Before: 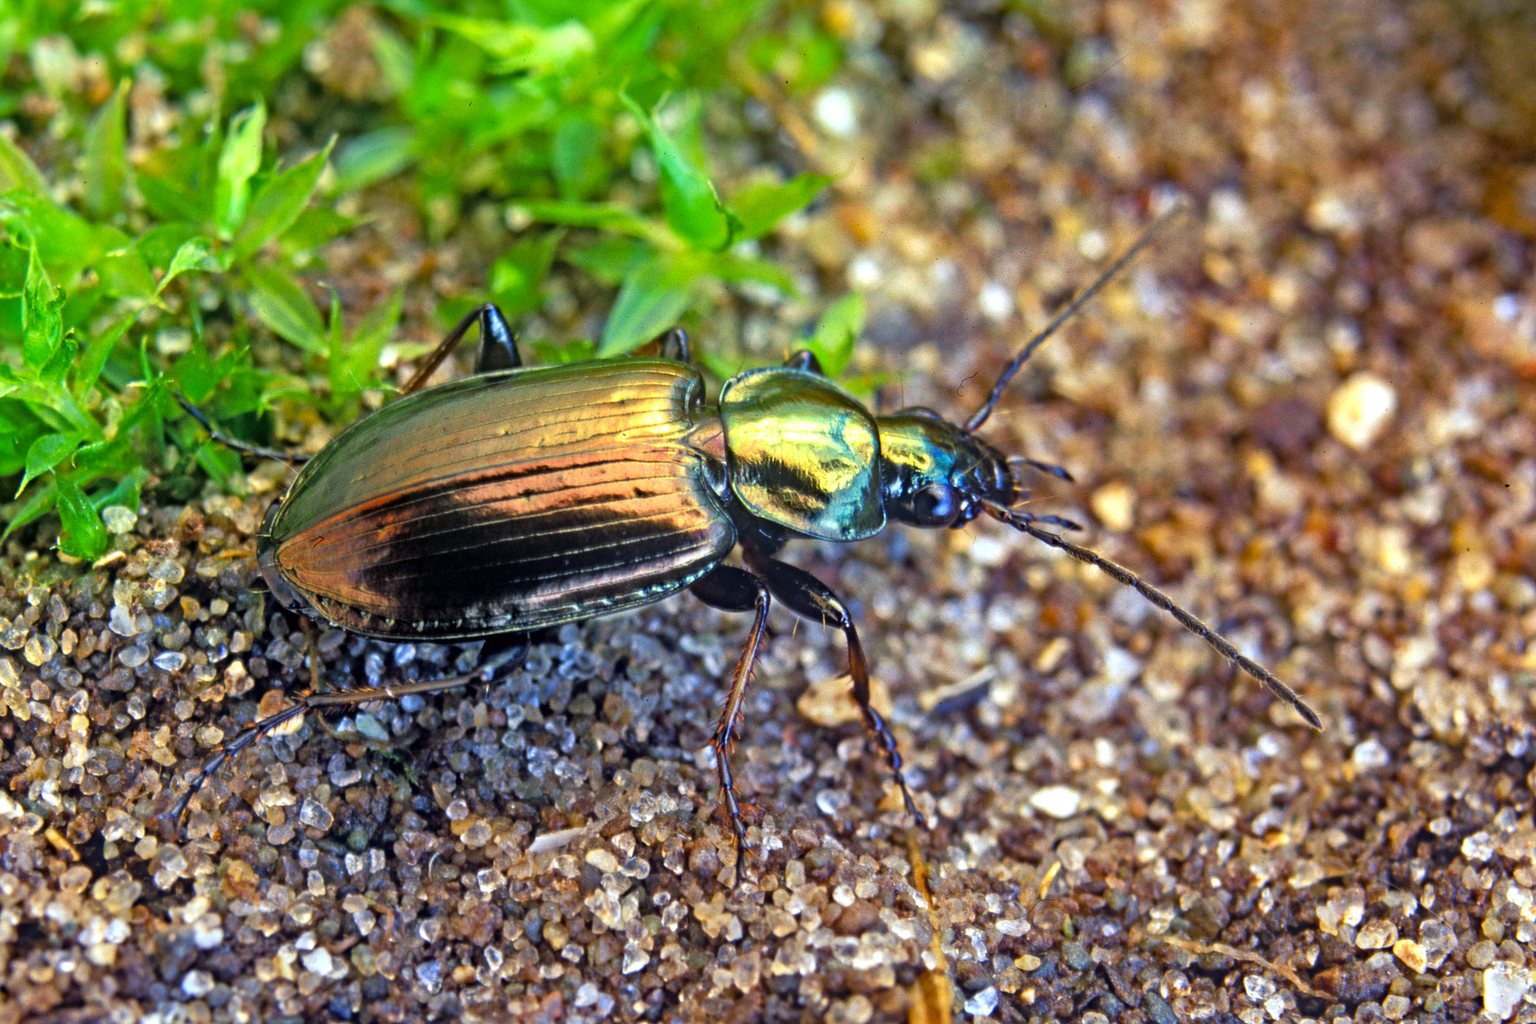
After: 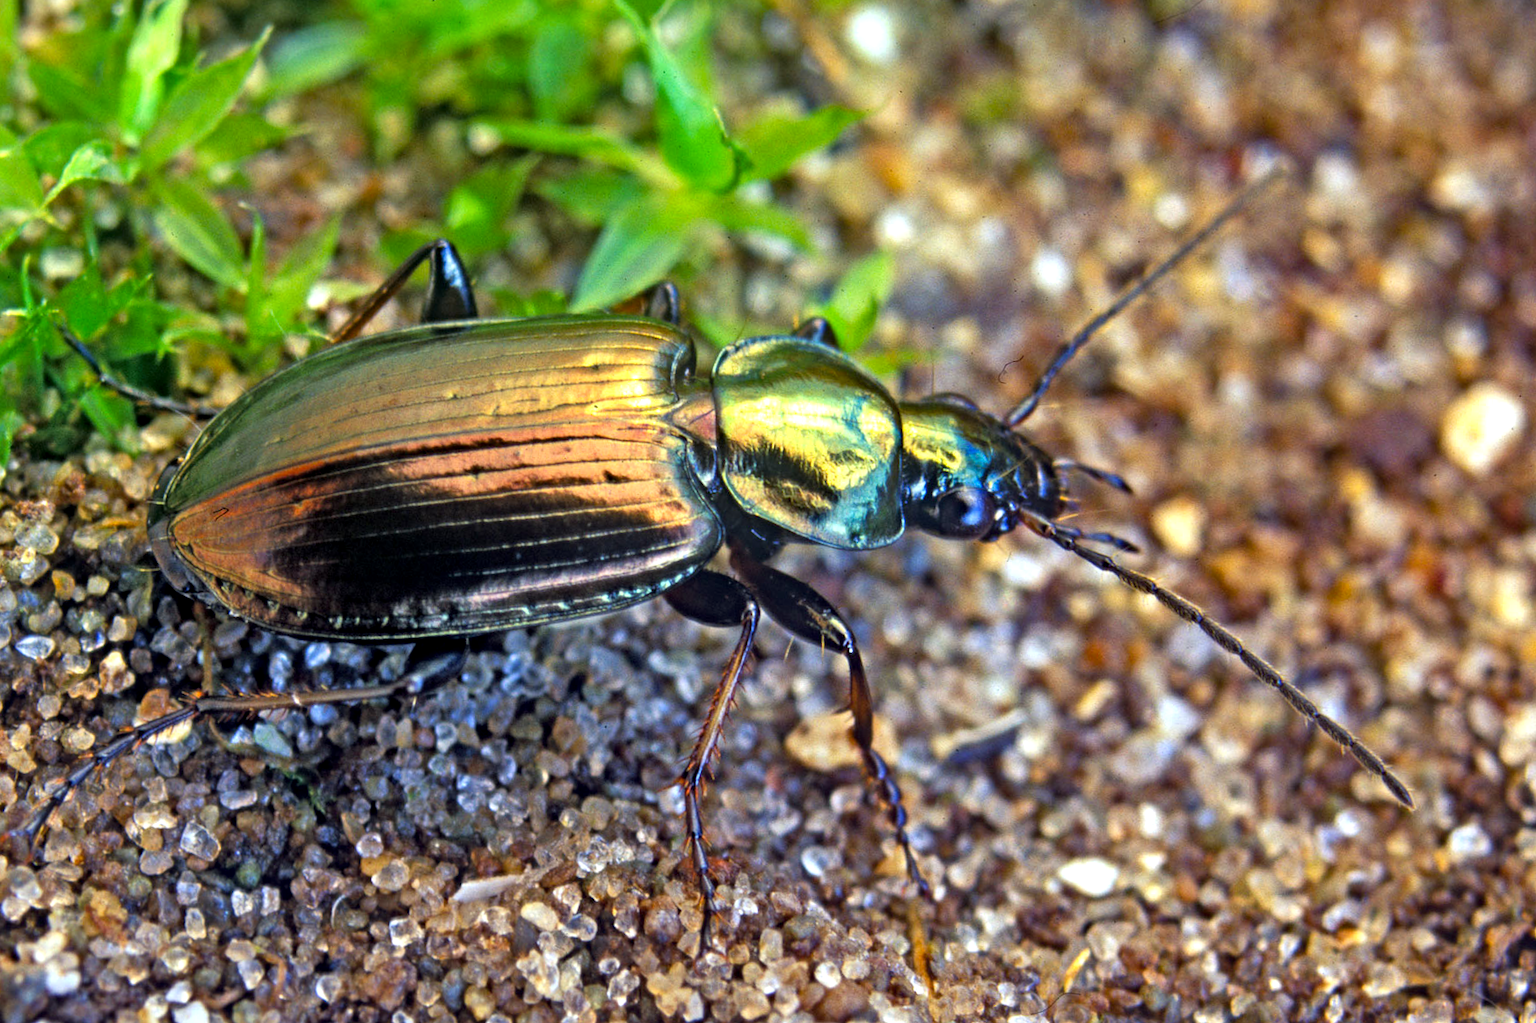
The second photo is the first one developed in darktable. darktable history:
contrast equalizer: octaves 7, y [[0.6 ×6], [0.55 ×6], [0 ×6], [0 ×6], [0 ×6]], mix 0.15
crop and rotate: angle -3.27°, left 5.211%, top 5.211%, right 4.607%, bottom 4.607%
